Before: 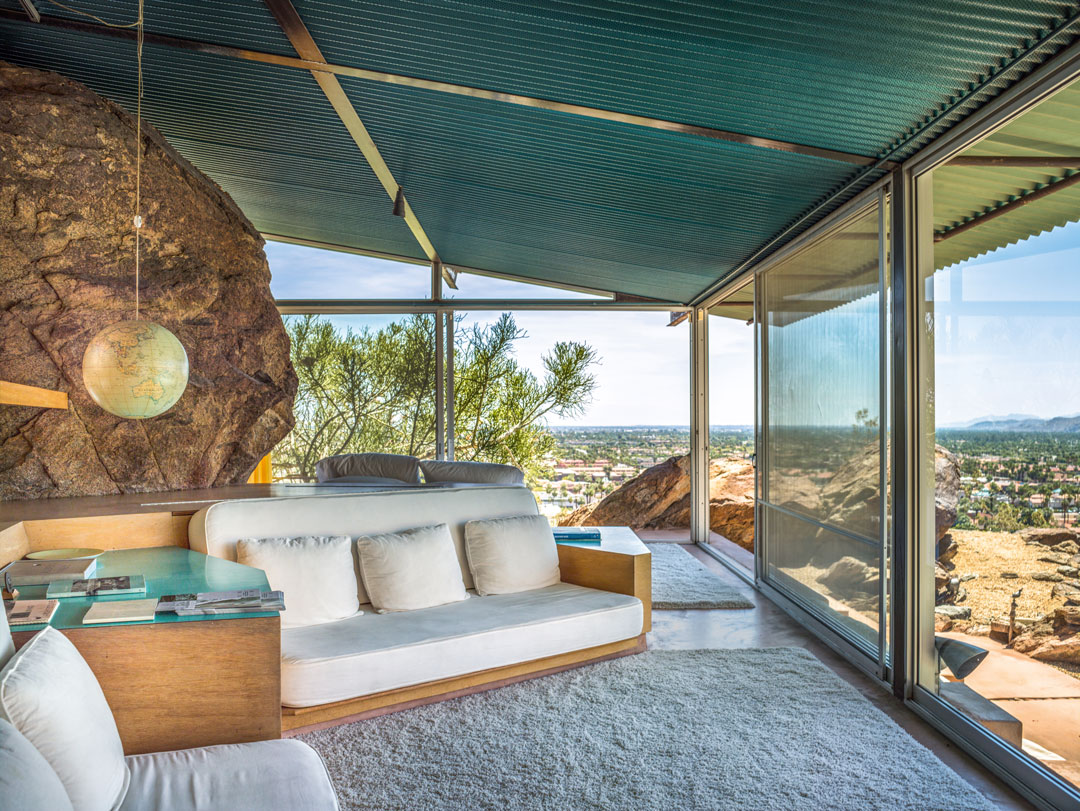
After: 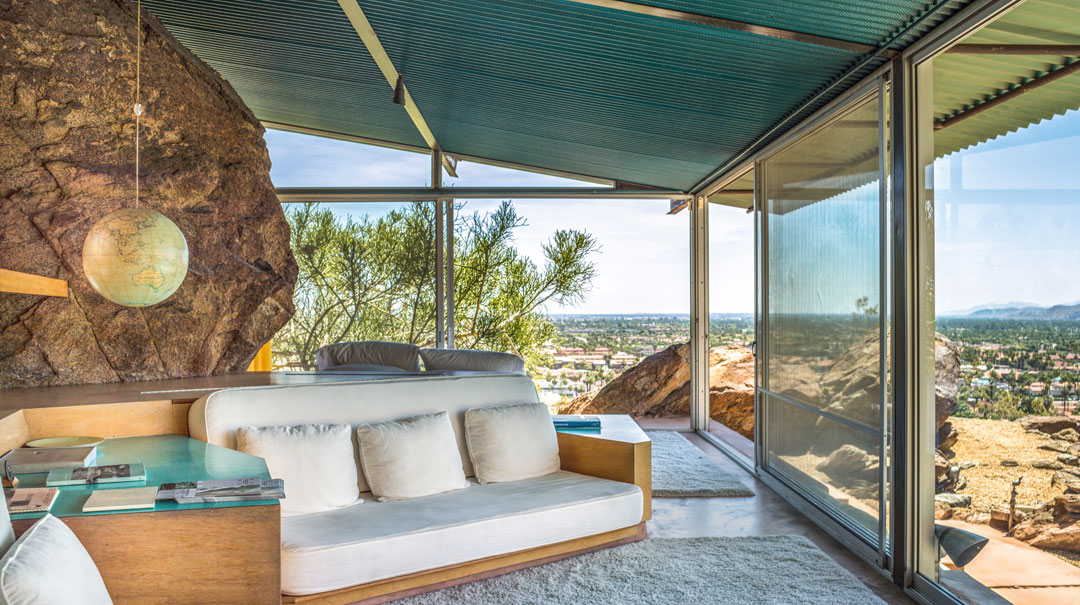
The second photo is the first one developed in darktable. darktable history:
crop: top 13.892%, bottom 11.452%
